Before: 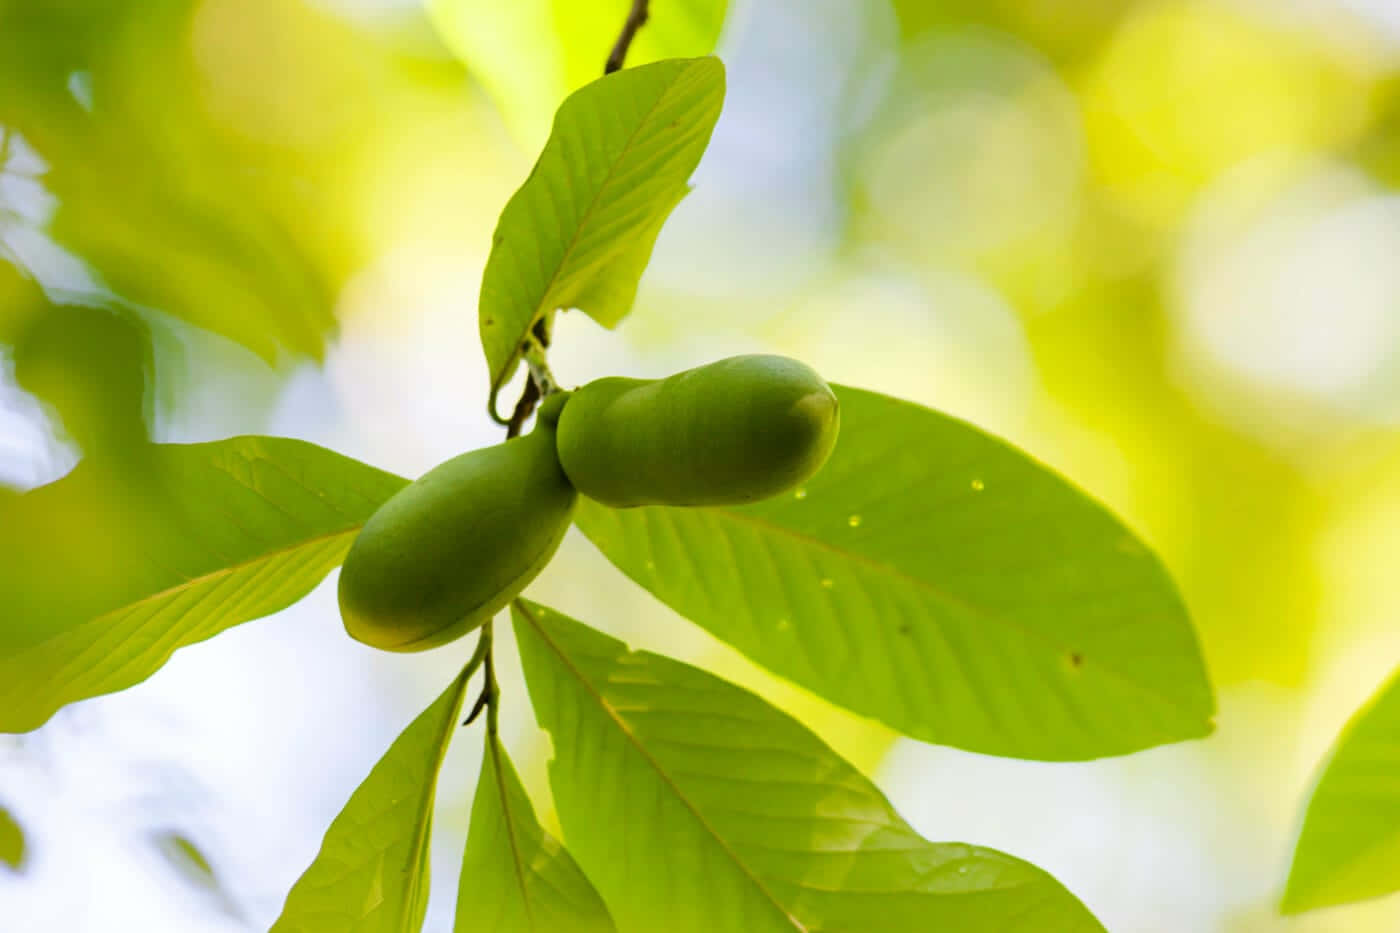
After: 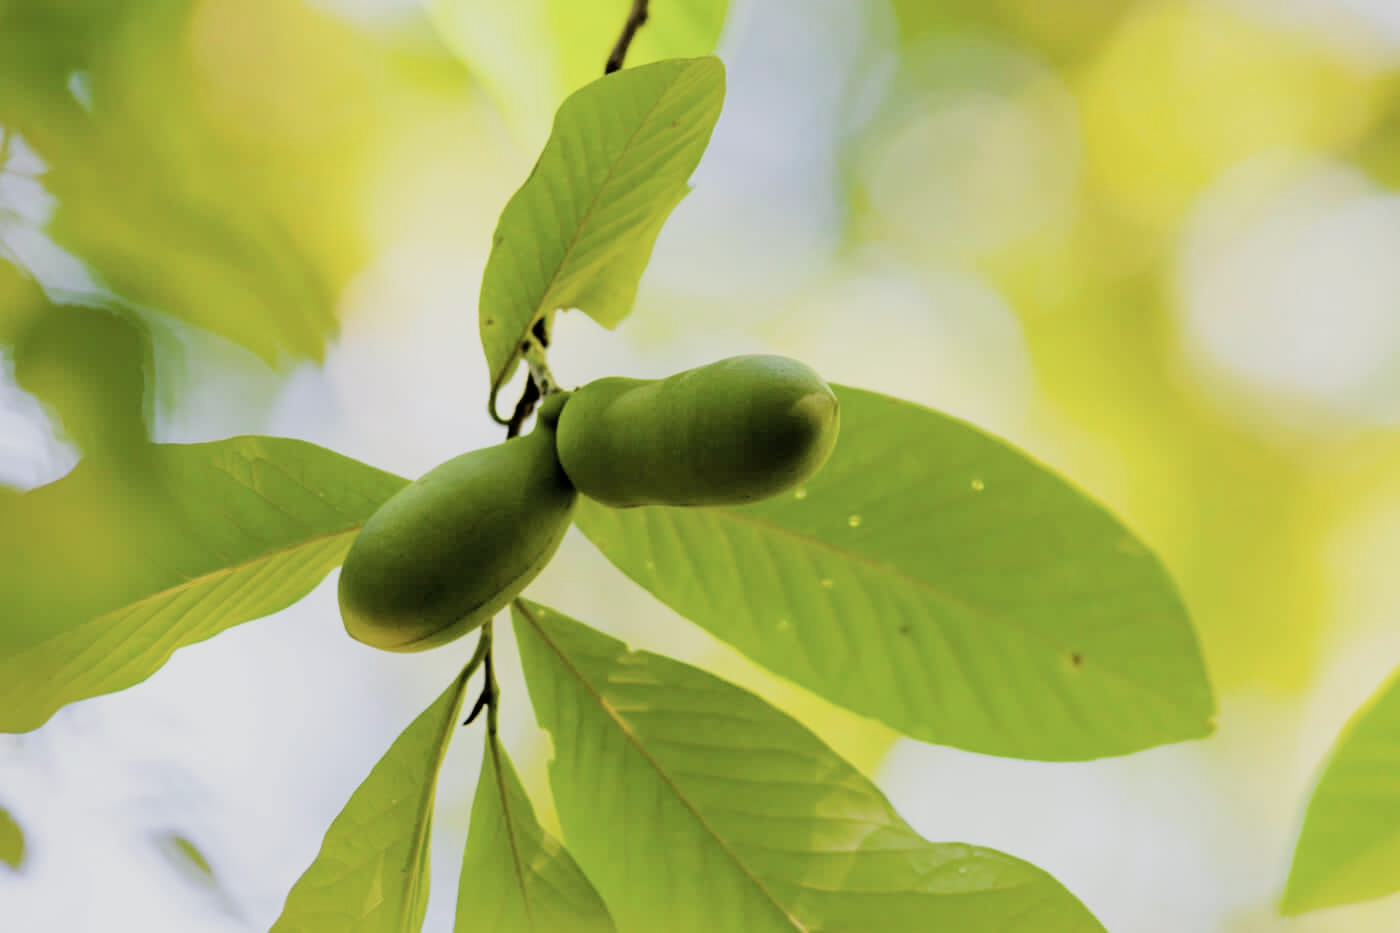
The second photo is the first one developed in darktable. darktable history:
color correction: highlights b* -0.059, saturation 0.825
filmic rgb: black relative exposure -5.13 EV, white relative exposure 3.99 EV, threshold 3.04 EV, hardness 2.88, contrast 1.187, highlights saturation mix -31.06%, enable highlight reconstruction true
